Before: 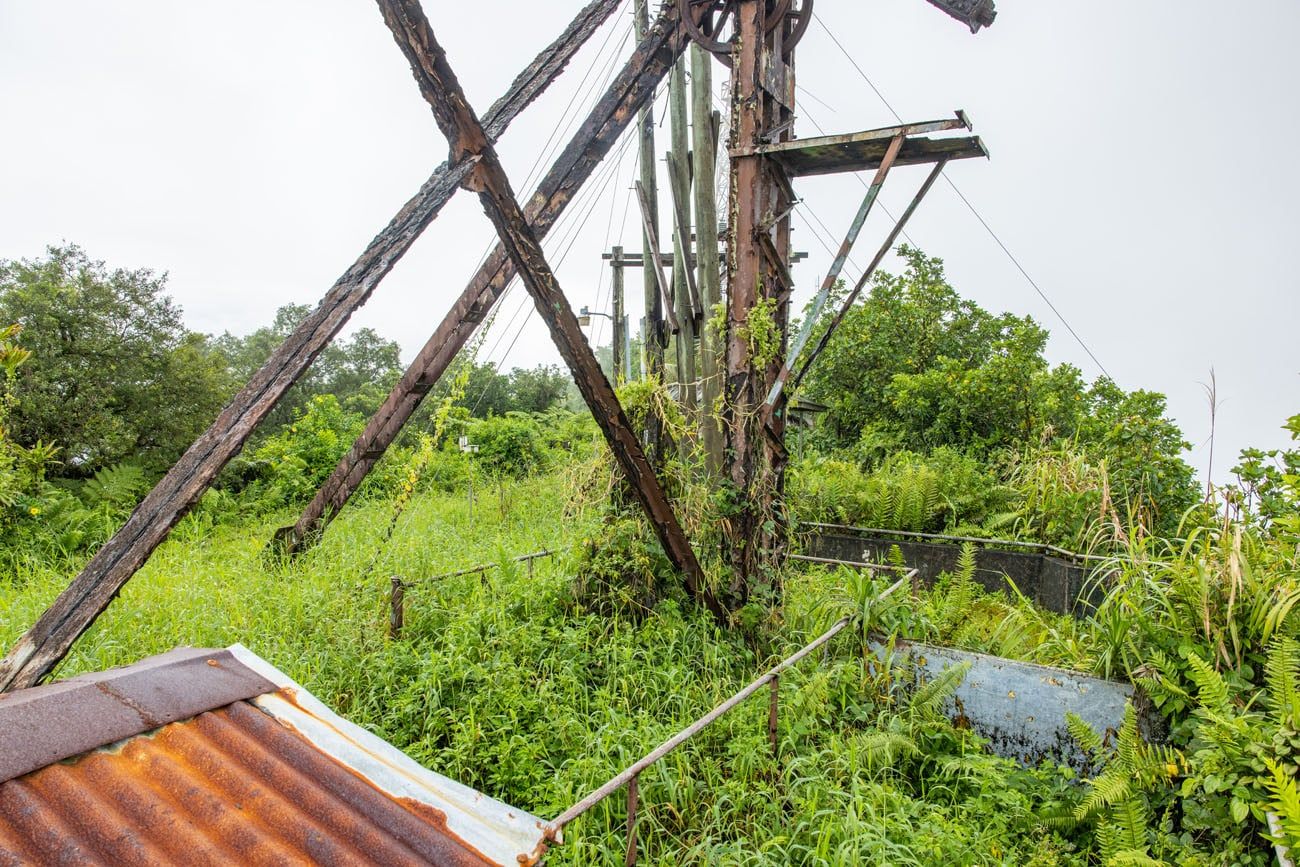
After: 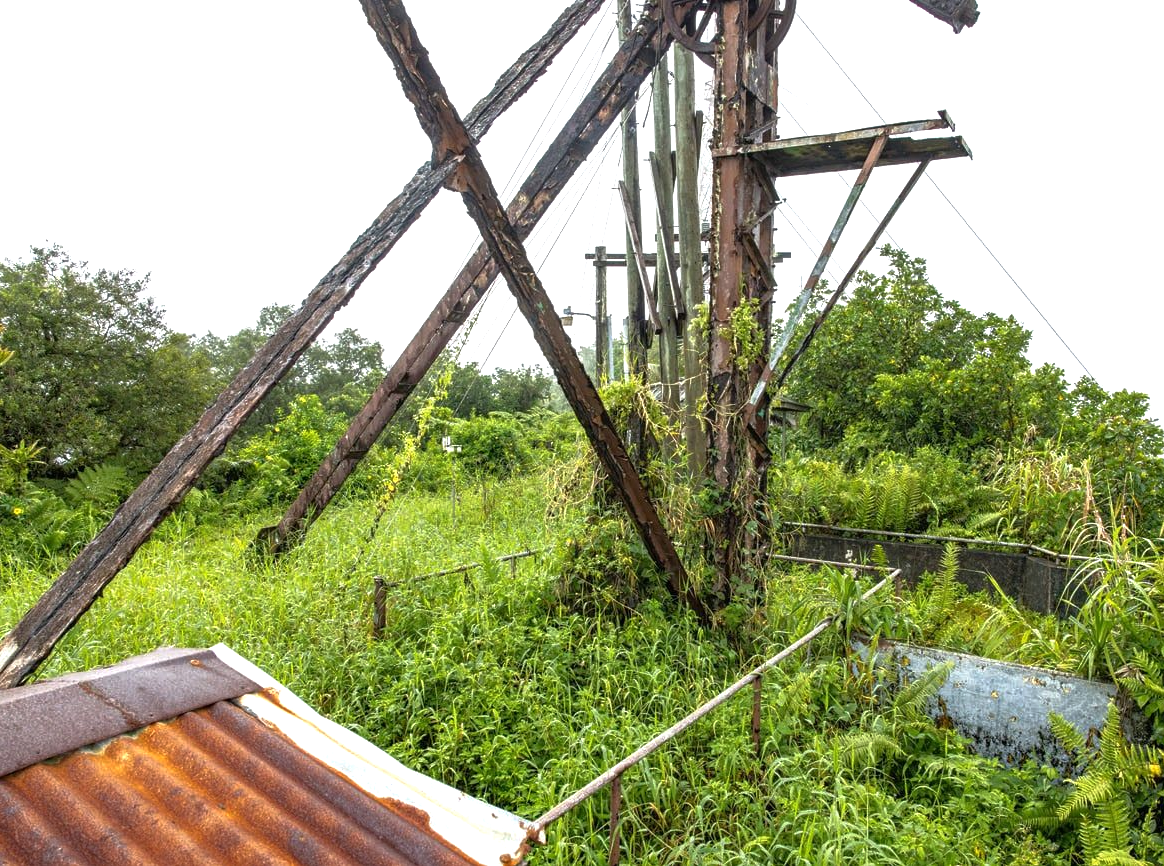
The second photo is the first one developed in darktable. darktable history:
crop and rotate: left 1.331%, right 9.093%
tone equalizer: -8 EV 0.001 EV, -7 EV -0.002 EV, -6 EV 0.003 EV, -5 EV -0.025 EV, -4 EV -0.105 EV, -3 EV -0.142 EV, -2 EV 0.228 EV, -1 EV 0.716 EV, +0 EV 0.478 EV, edges refinement/feathering 500, mask exposure compensation -1.57 EV, preserve details no
